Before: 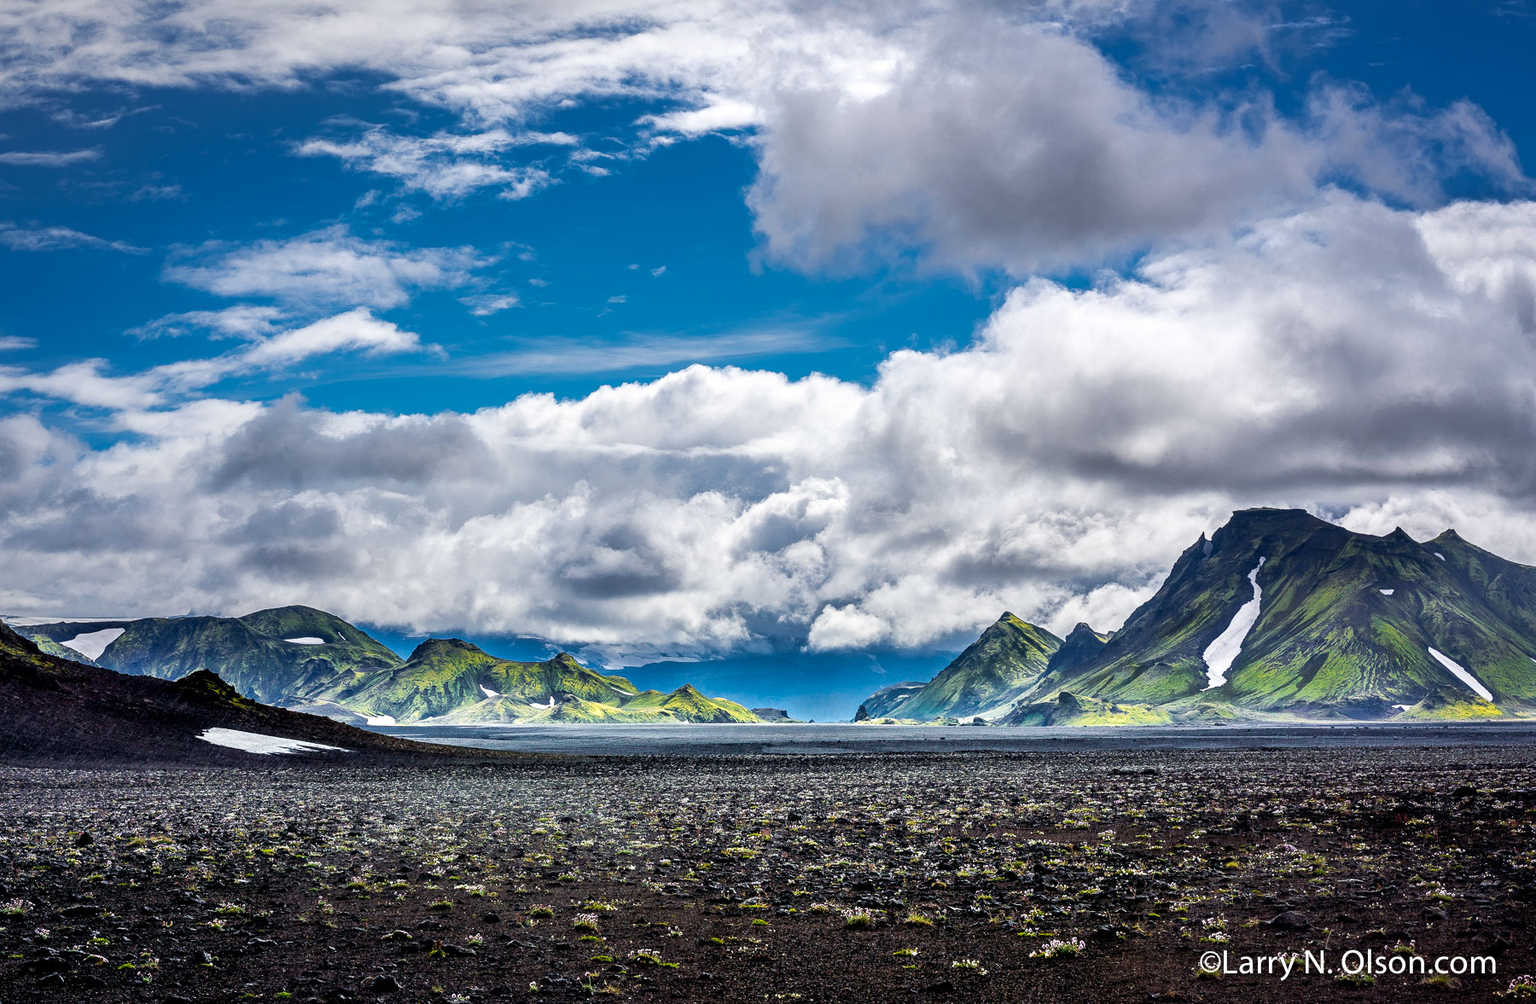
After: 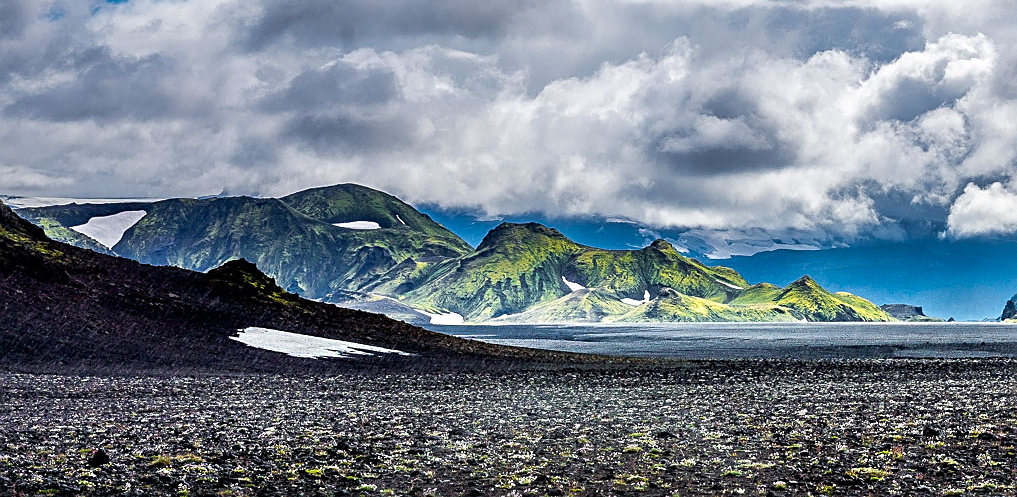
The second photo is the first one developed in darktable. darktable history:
sharpen: on, module defaults
crop: top 44.753%, right 43.5%, bottom 12.974%
